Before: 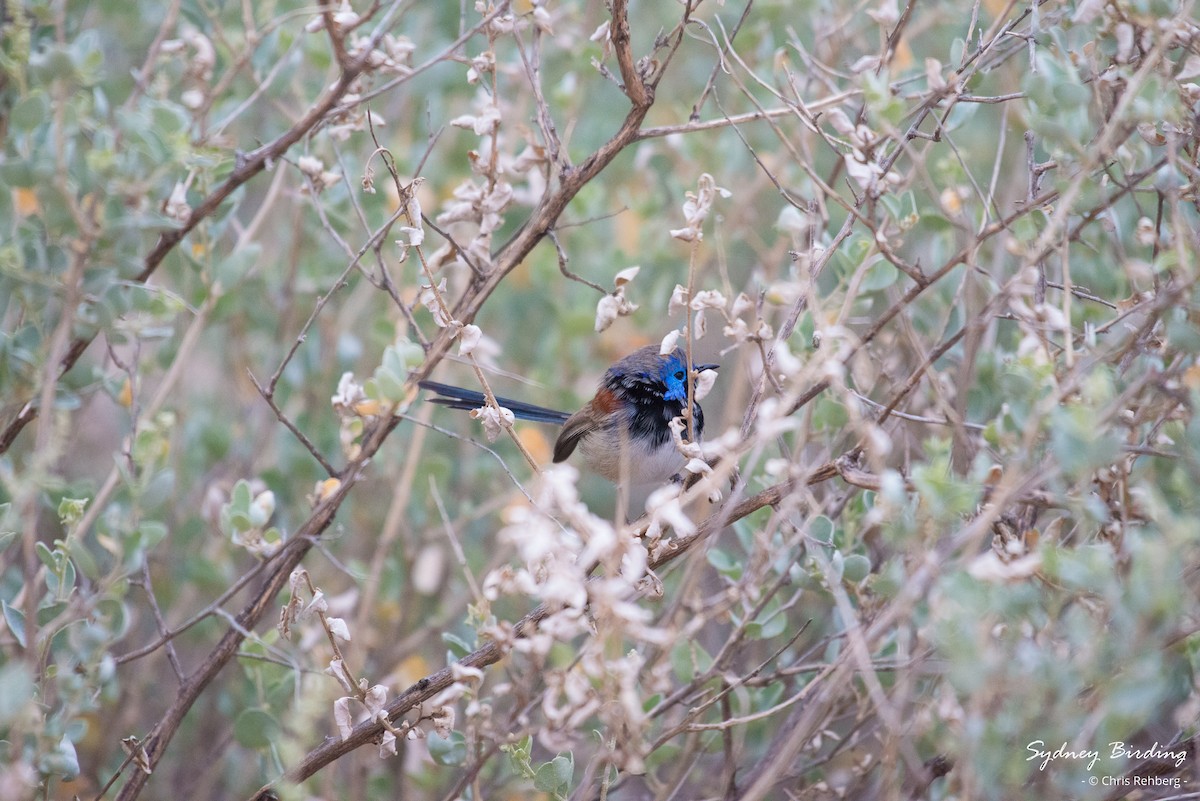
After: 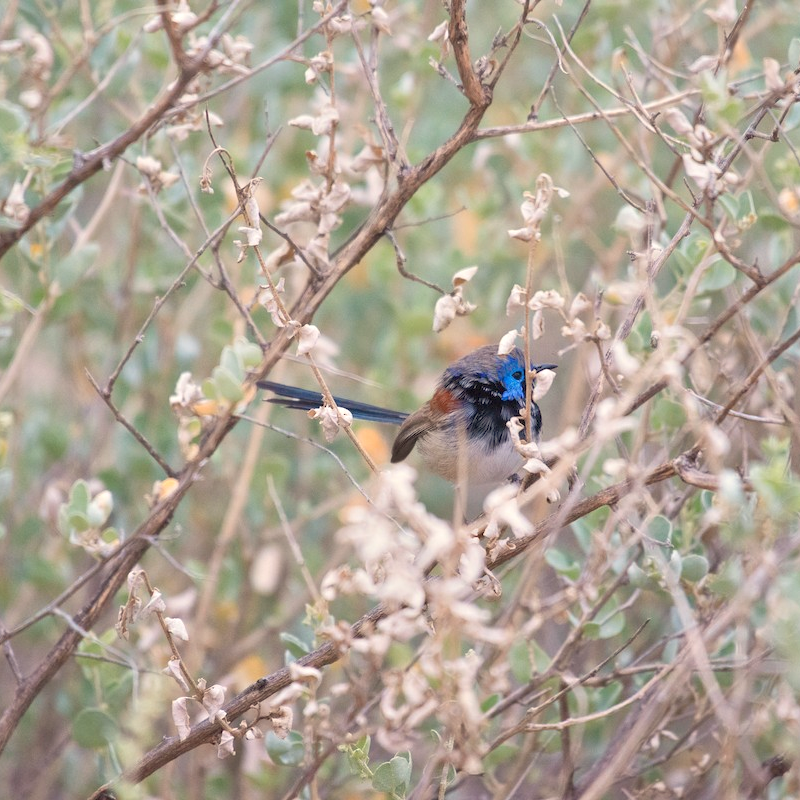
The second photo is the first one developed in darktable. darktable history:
white balance: red 1.045, blue 0.932
crop and rotate: left 13.537%, right 19.796%
tone equalizer: -8 EV 1 EV, -7 EV 1 EV, -6 EV 1 EV, -5 EV 1 EV, -4 EV 1 EV, -3 EV 0.75 EV, -2 EV 0.5 EV, -1 EV 0.25 EV
